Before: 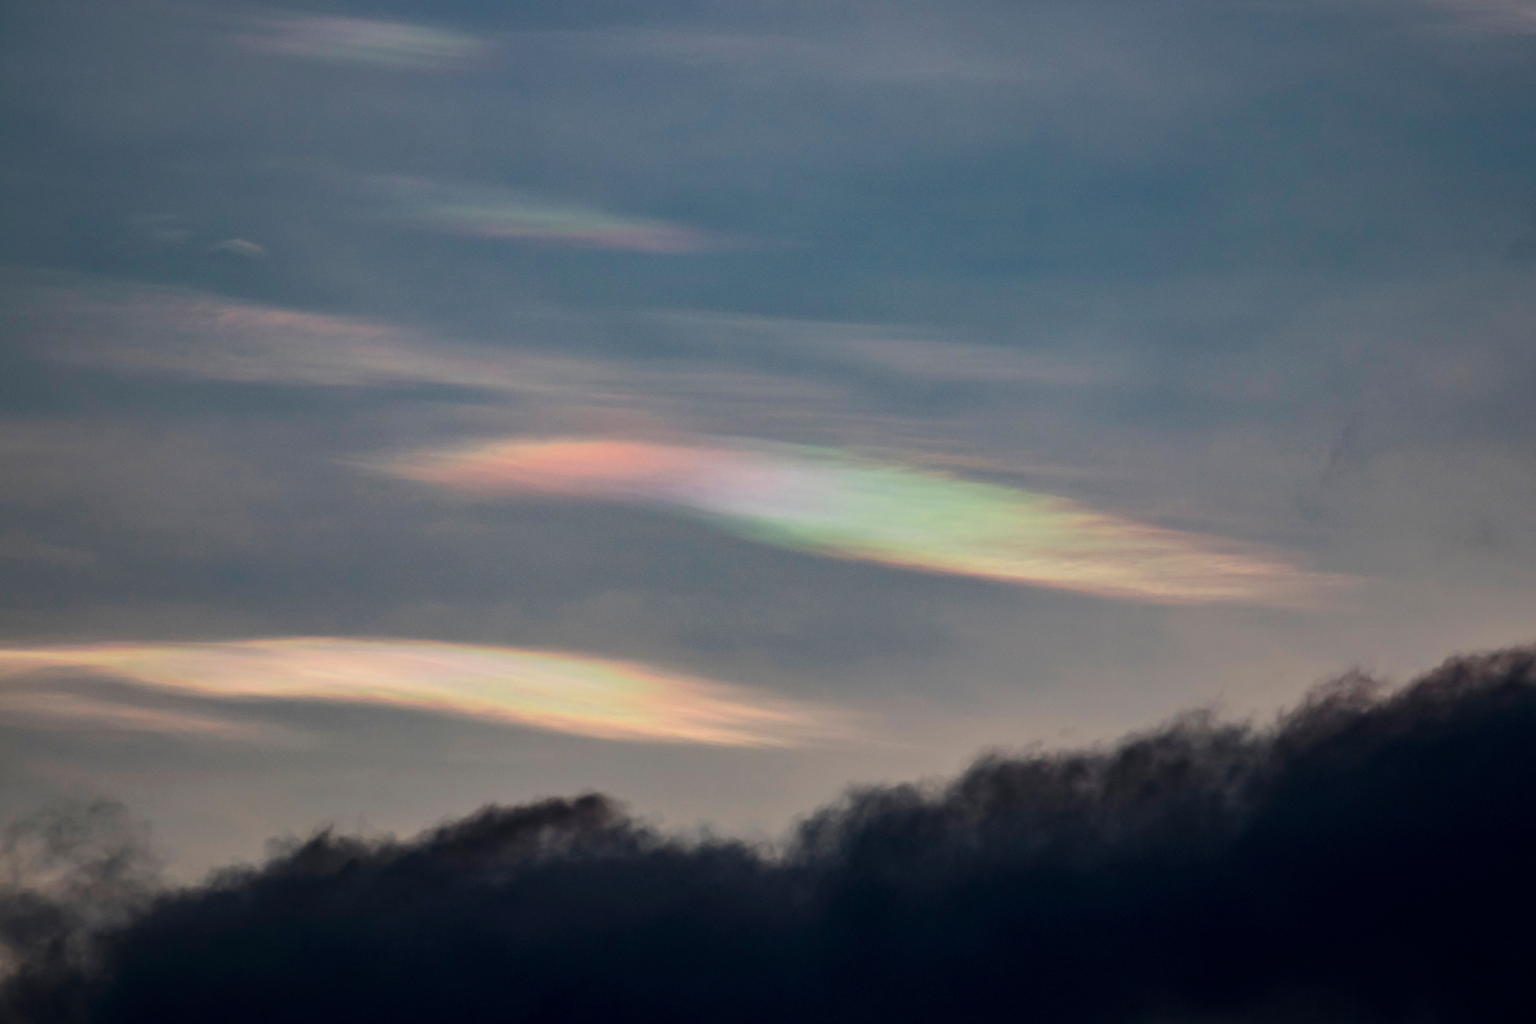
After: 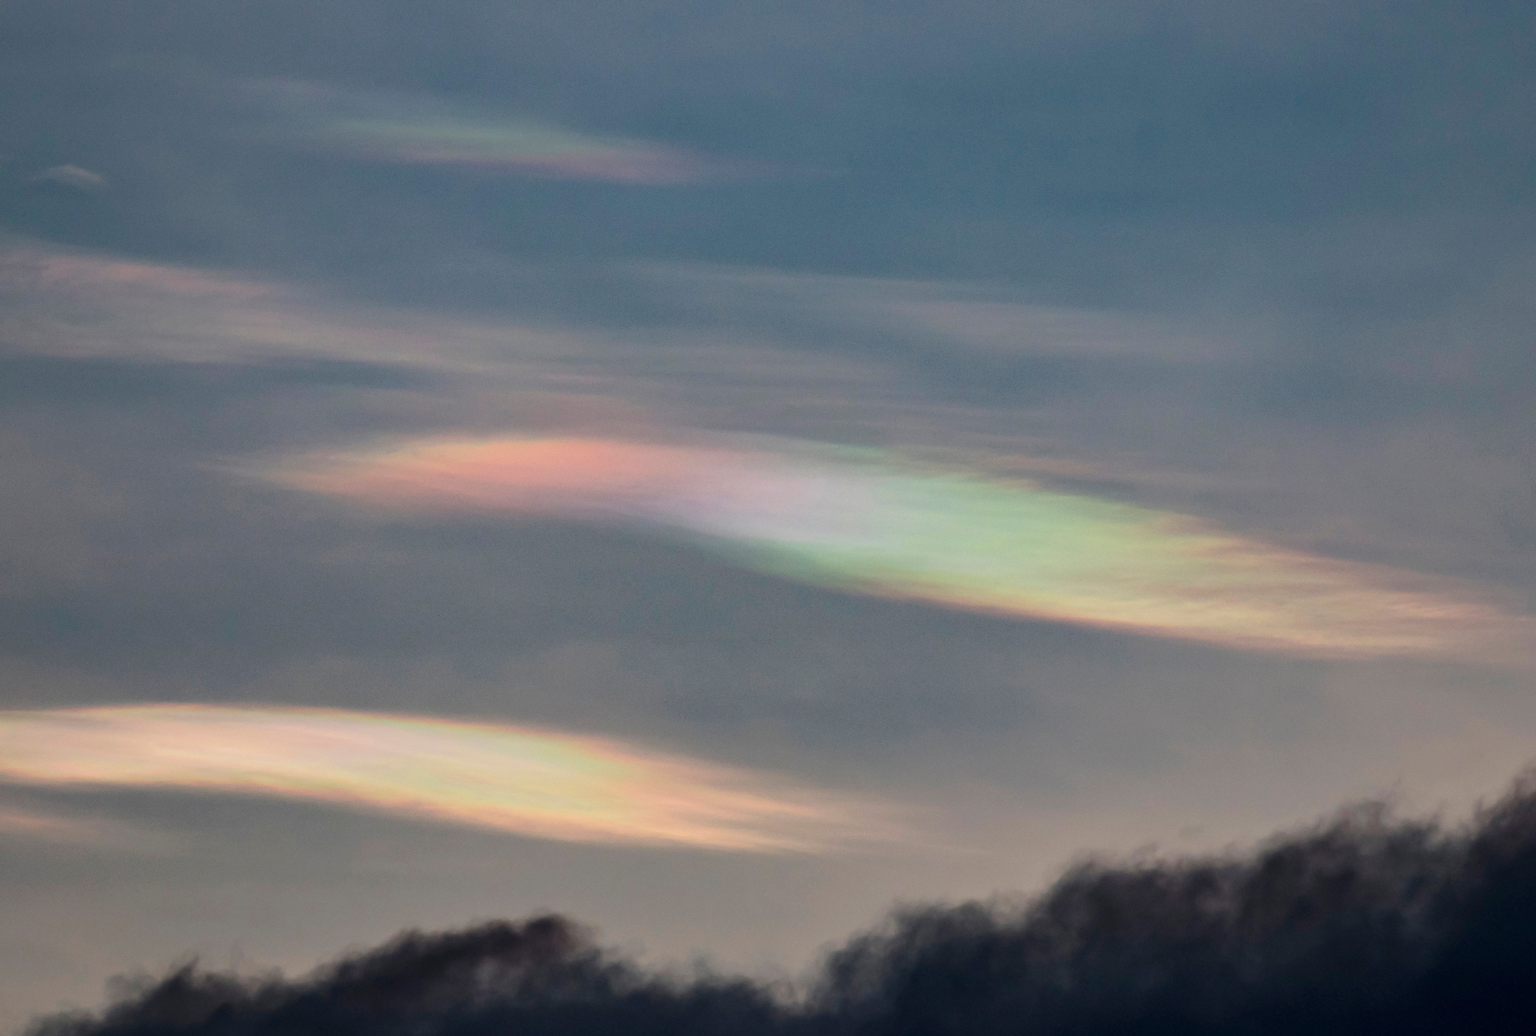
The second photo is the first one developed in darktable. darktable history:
crop and rotate: left 12.175%, top 11.431%, right 13.869%, bottom 13.724%
